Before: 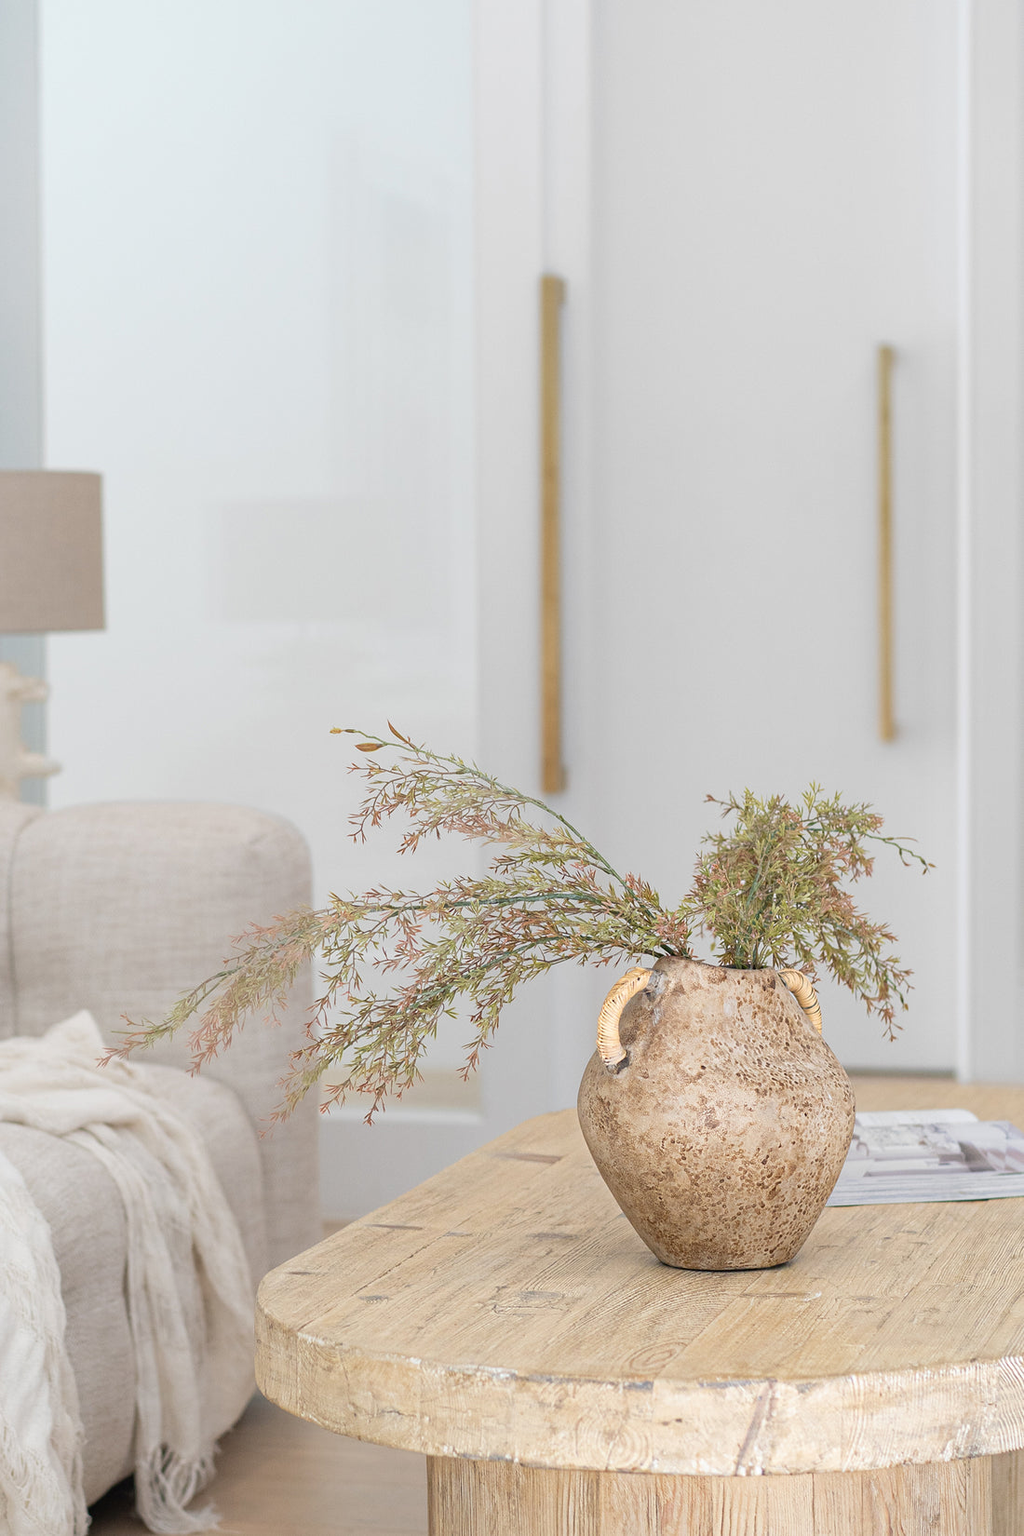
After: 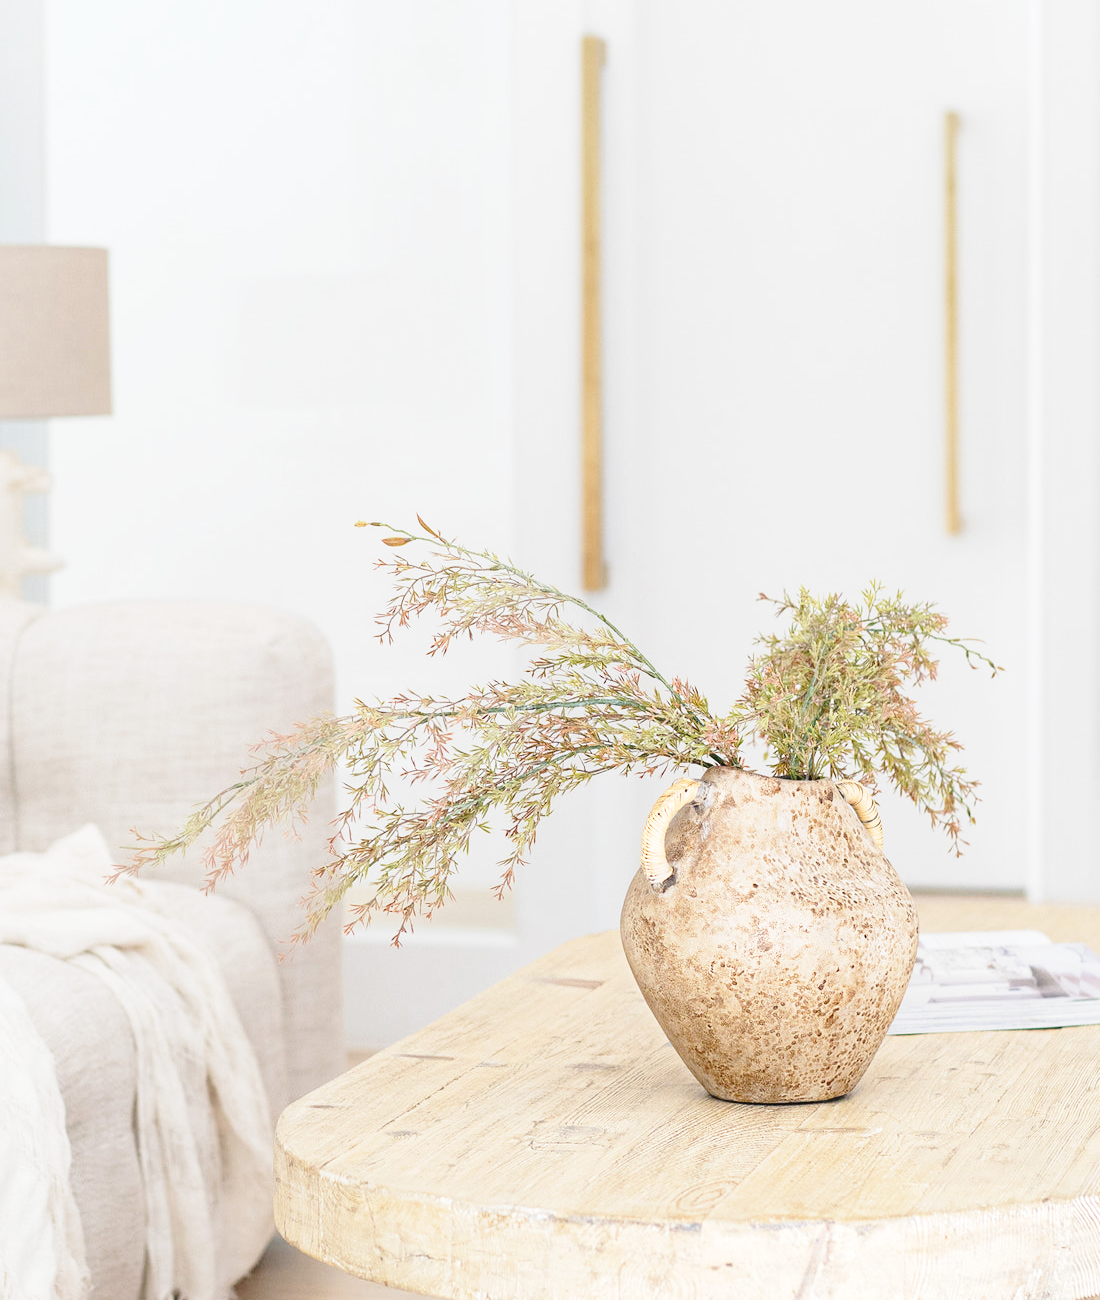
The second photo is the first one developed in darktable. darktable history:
base curve: curves: ch0 [(0, 0) (0.028, 0.03) (0.121, 0.232) (0.46, 0.748) (0.859, 0.968) (1, 1)], preserve colors none
exposure: black level correction -0.003, exposure 0.046 EV, compensate highlight preservation false
crop and rotate: top 15.828%, bottom 5.332%
